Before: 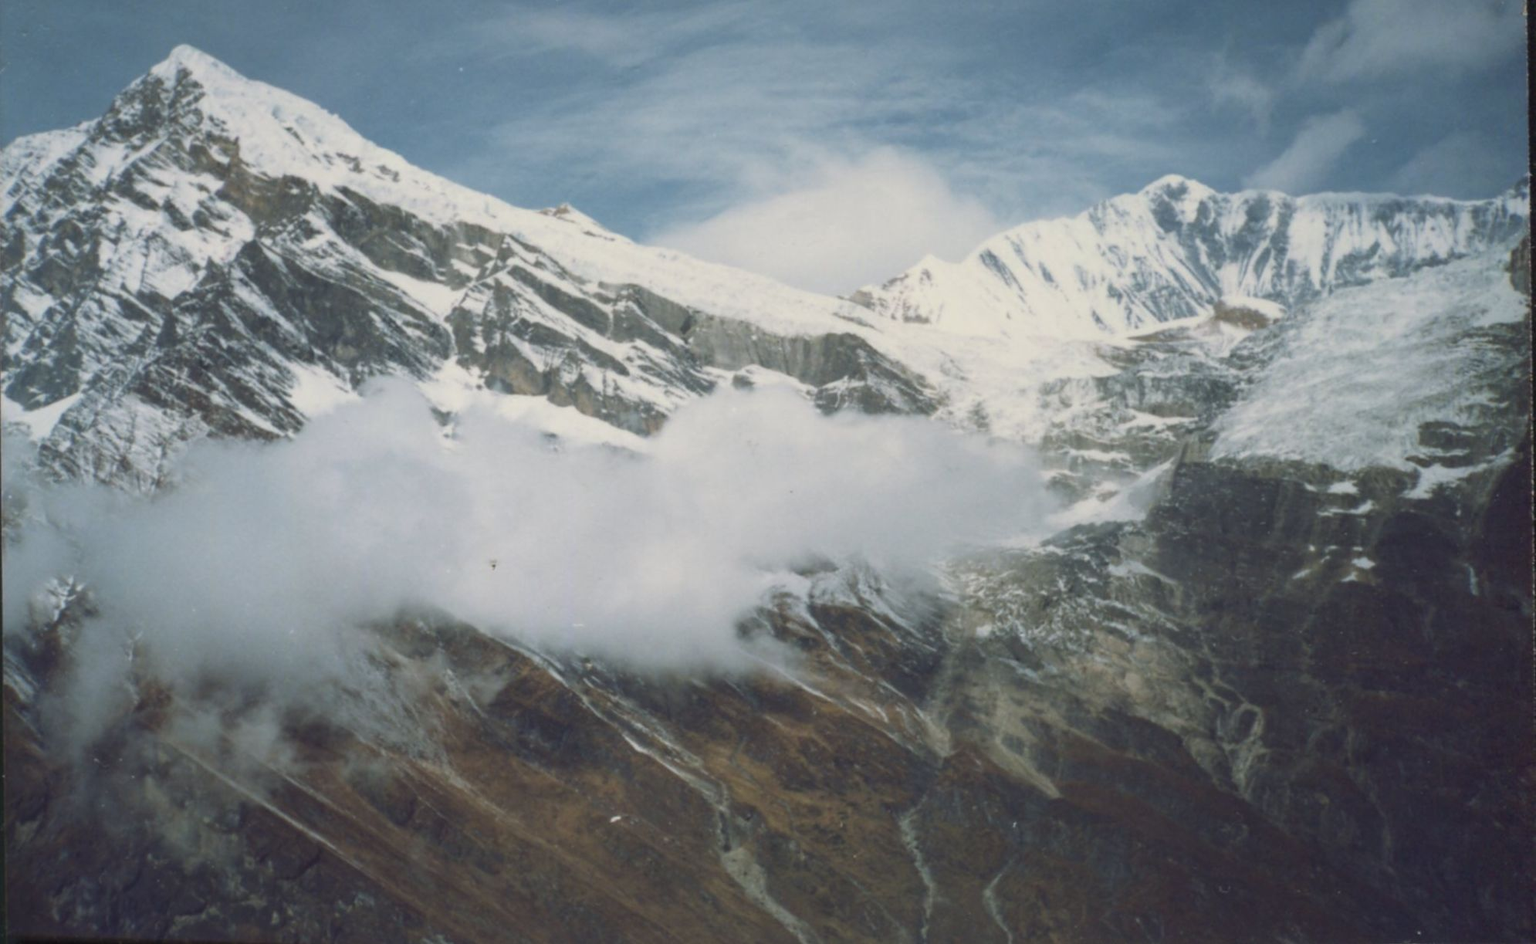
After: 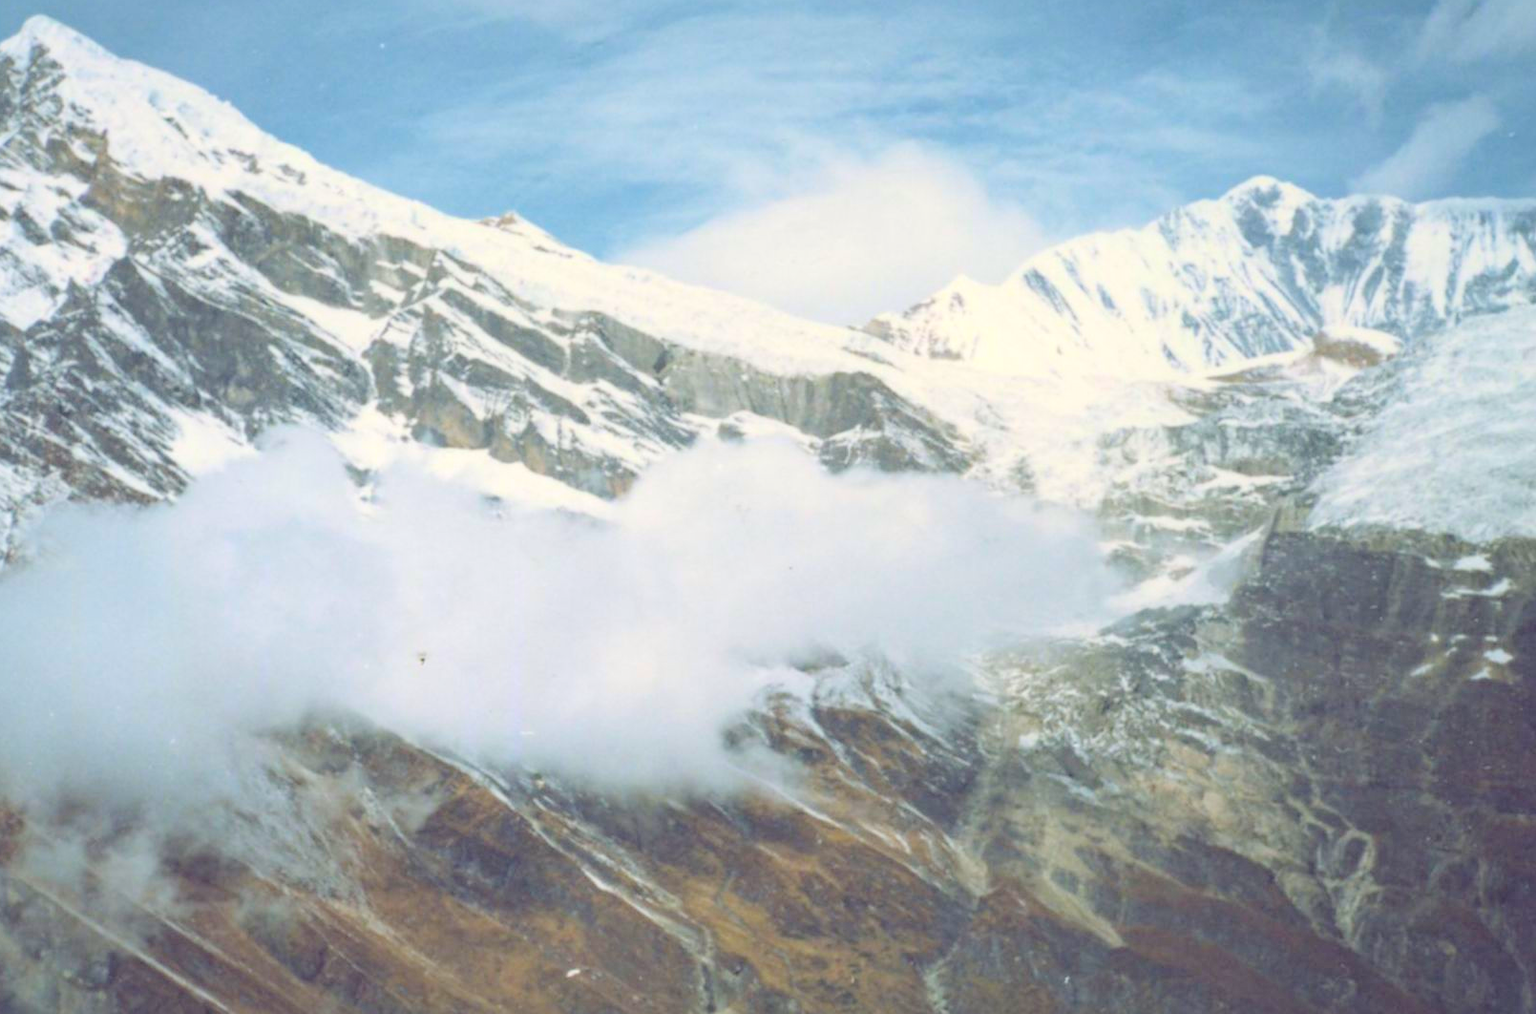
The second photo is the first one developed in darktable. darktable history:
crop: left 9.929%, top 3.475%, right 9.188%, bottom 9.529%
color balance rgb: perceptual saturation grading › global saturation 40%, global vibrance 15%
global tonemap: drago (0.7, 100)
haze removal: compatibility mode true, adaptive false
